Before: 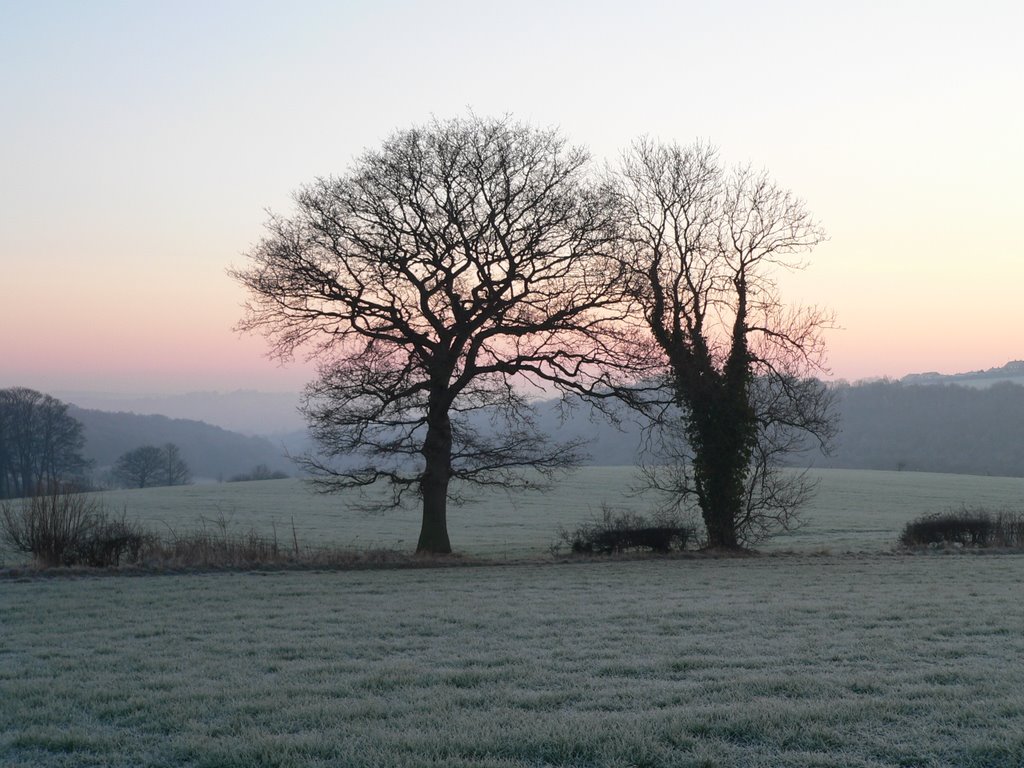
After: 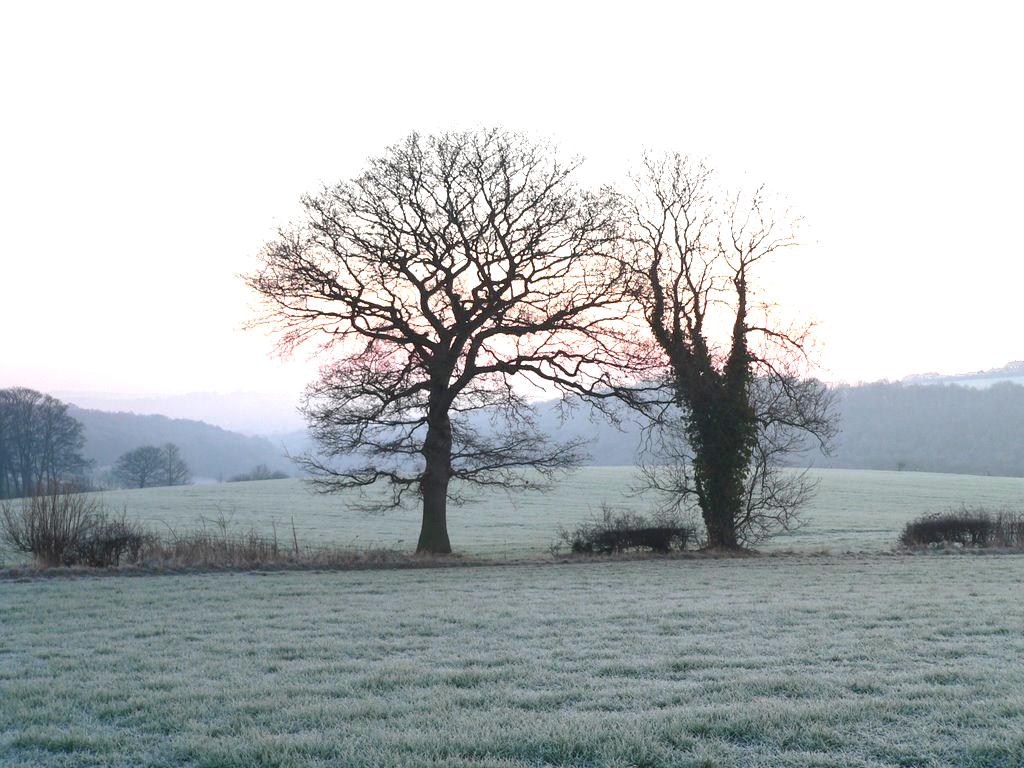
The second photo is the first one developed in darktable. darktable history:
exposure: black level correction 0, exposure 1.298 EV, compensate exposure bias true, compensate highlight preservation false
